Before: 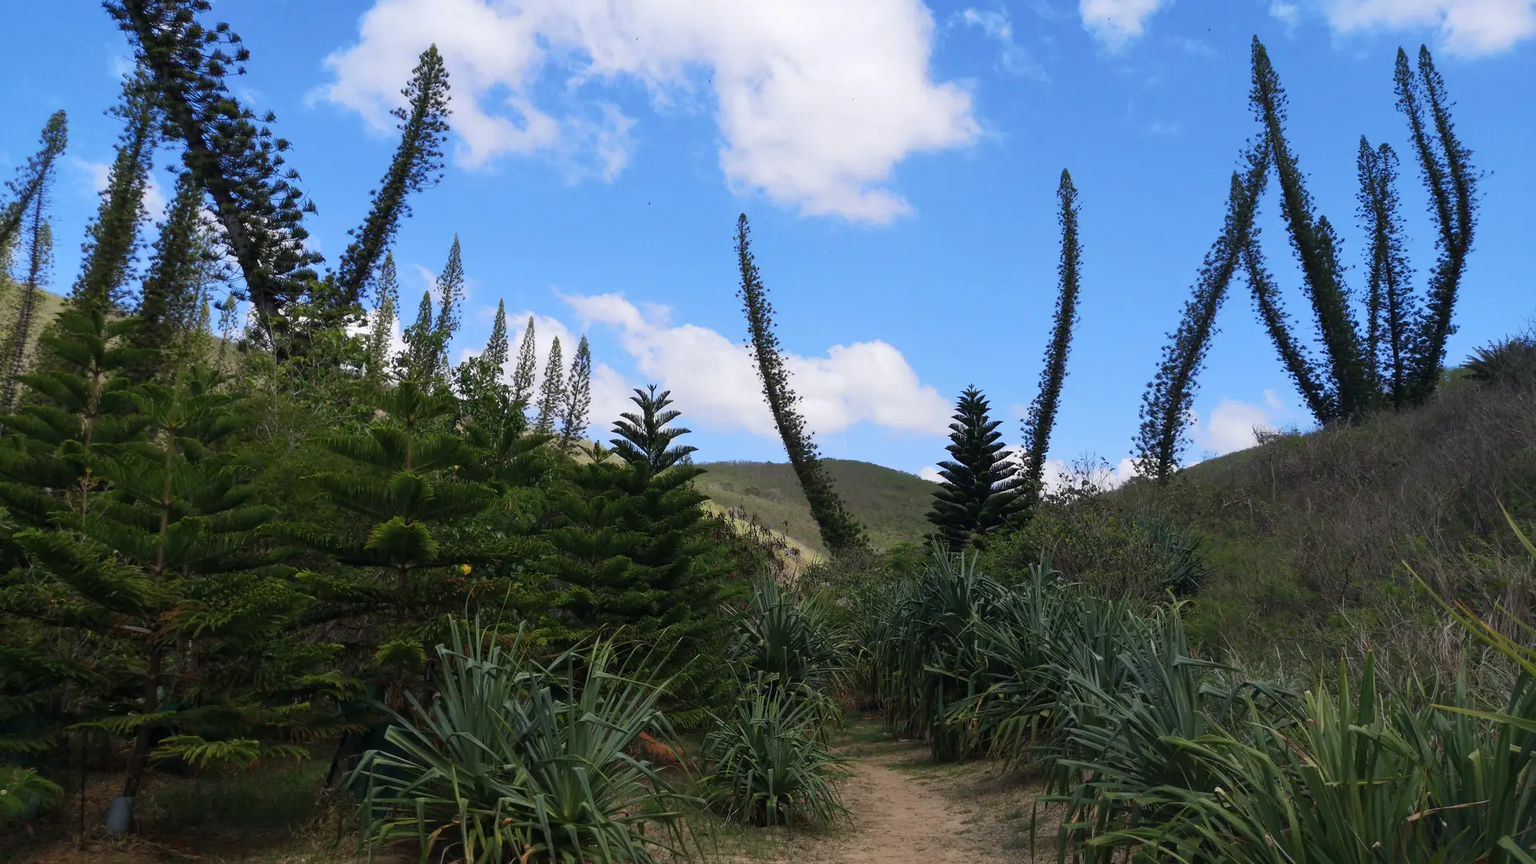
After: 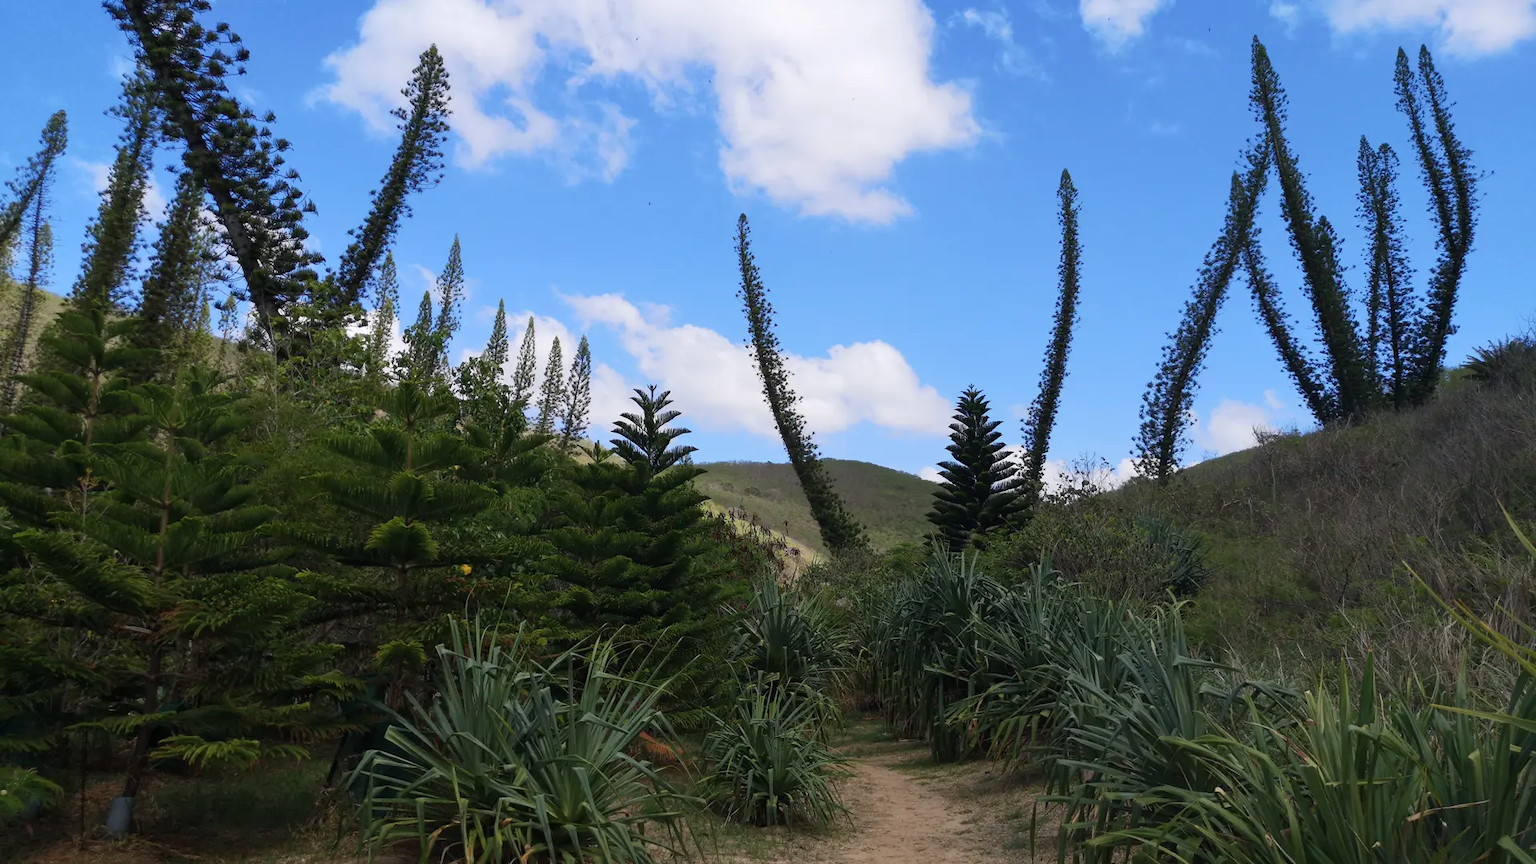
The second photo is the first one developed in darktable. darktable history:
levels: mode automatic, levels [0, 0.394, 0.787]
